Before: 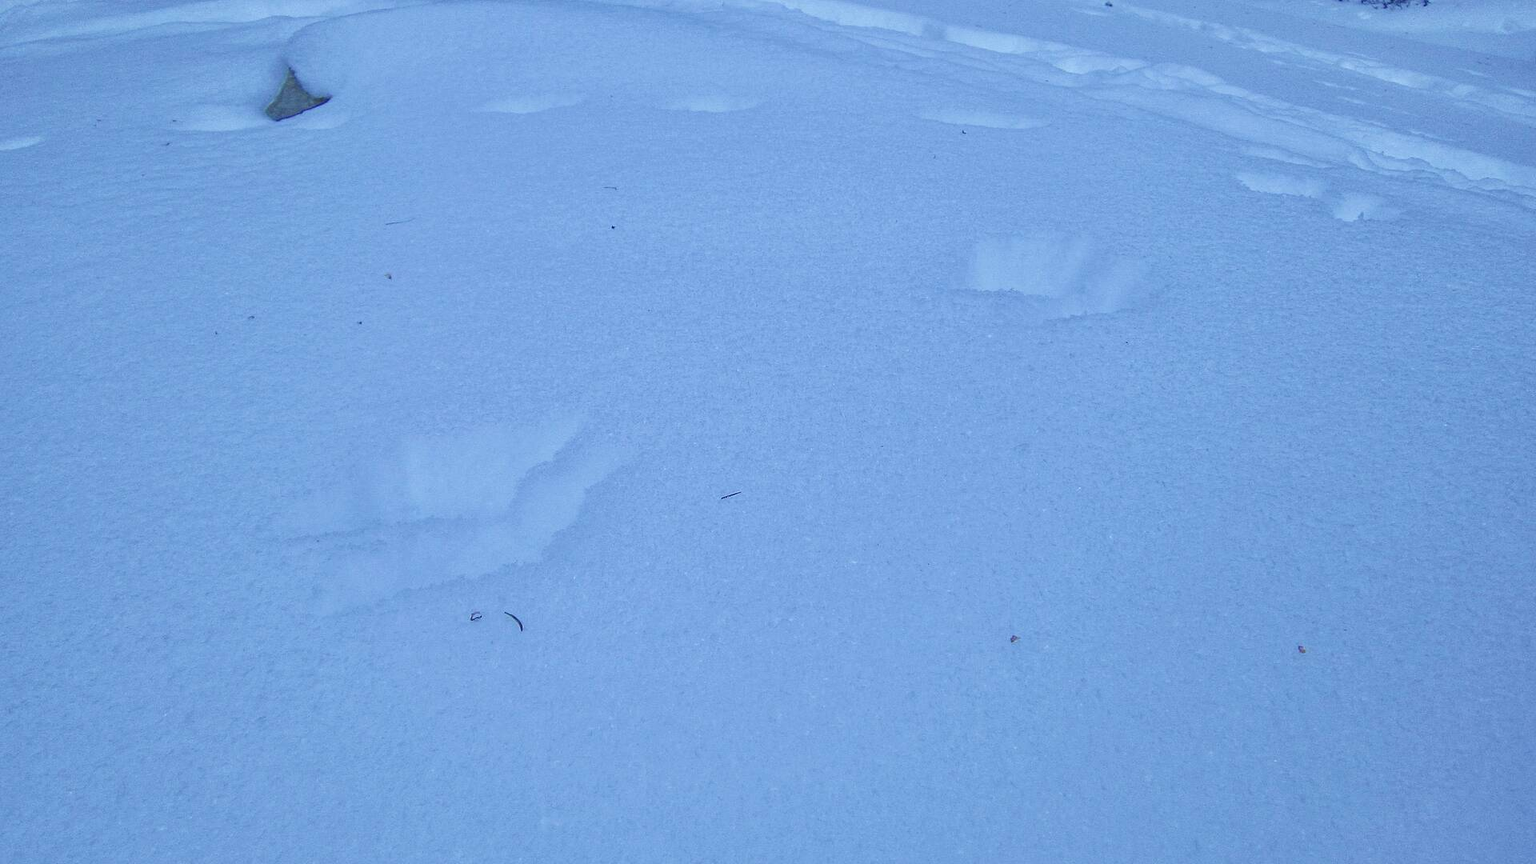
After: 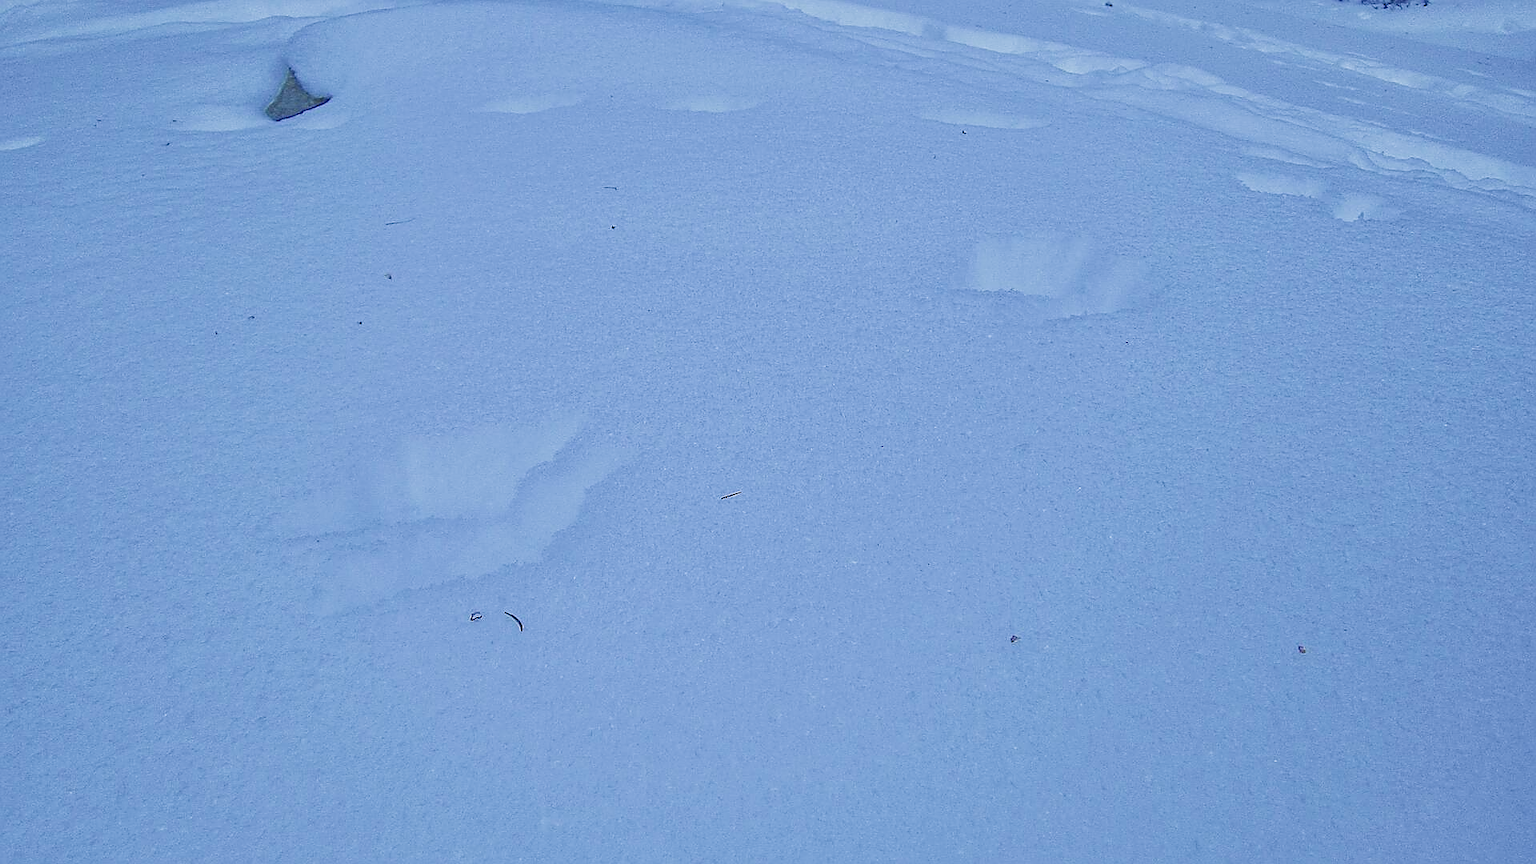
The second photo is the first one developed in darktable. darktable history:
sharpen: radius 1.4, amount 1.25, threshold 0.7
exposure: compensate highlight preservation false
sigmoid: contrast 1.22, skew 0.65
